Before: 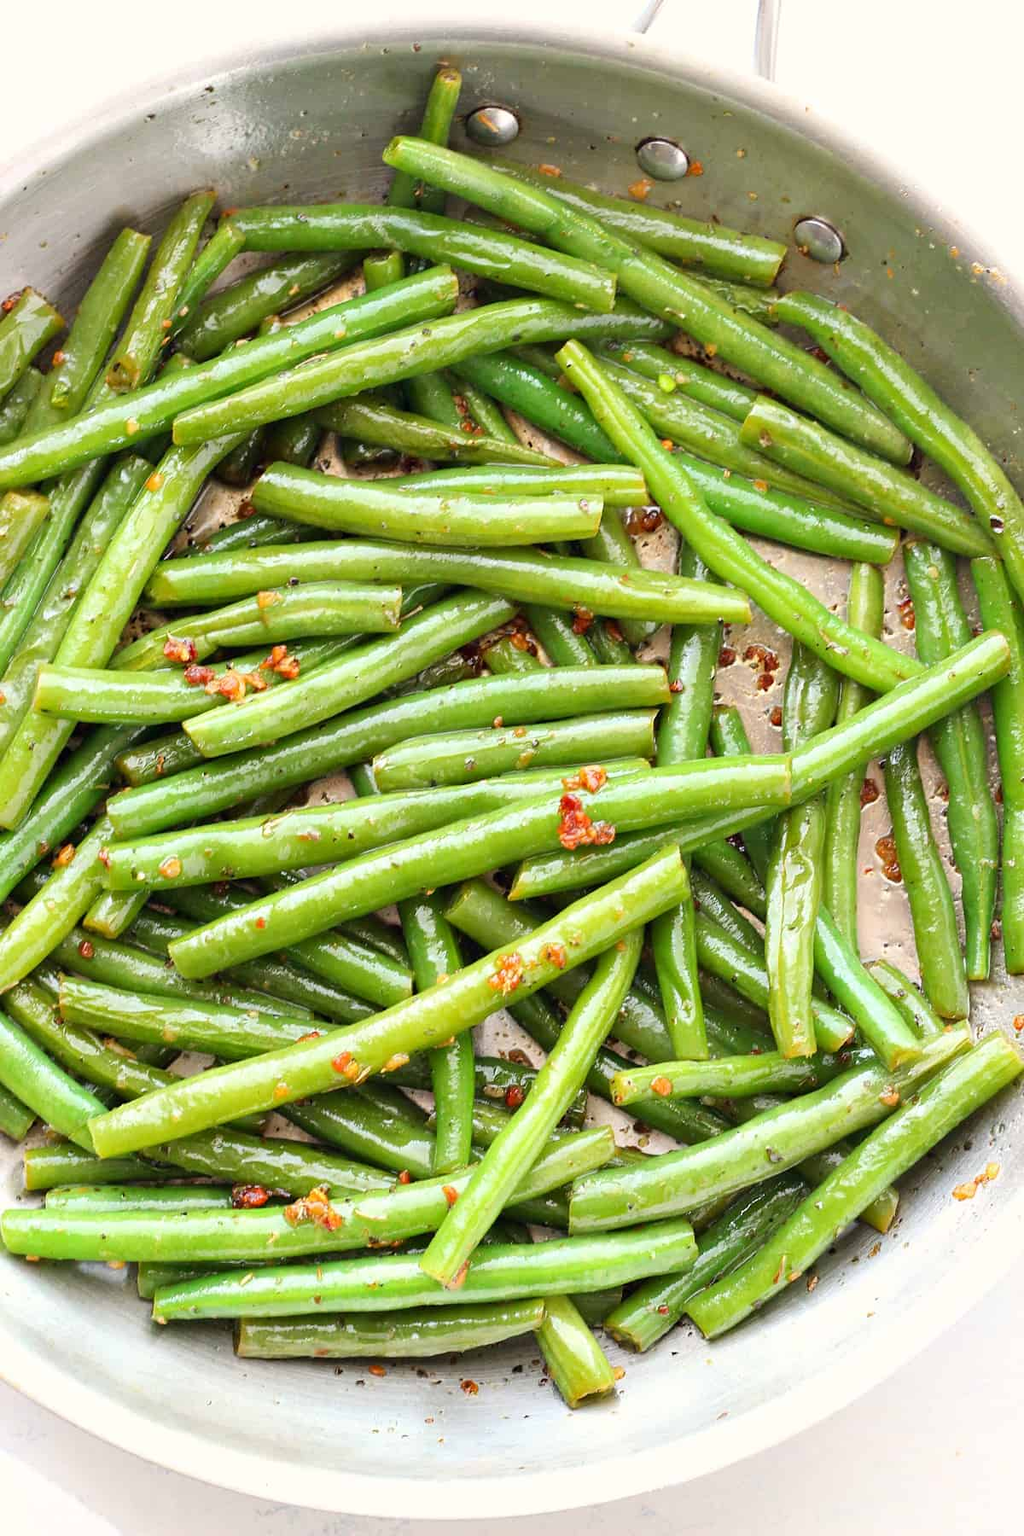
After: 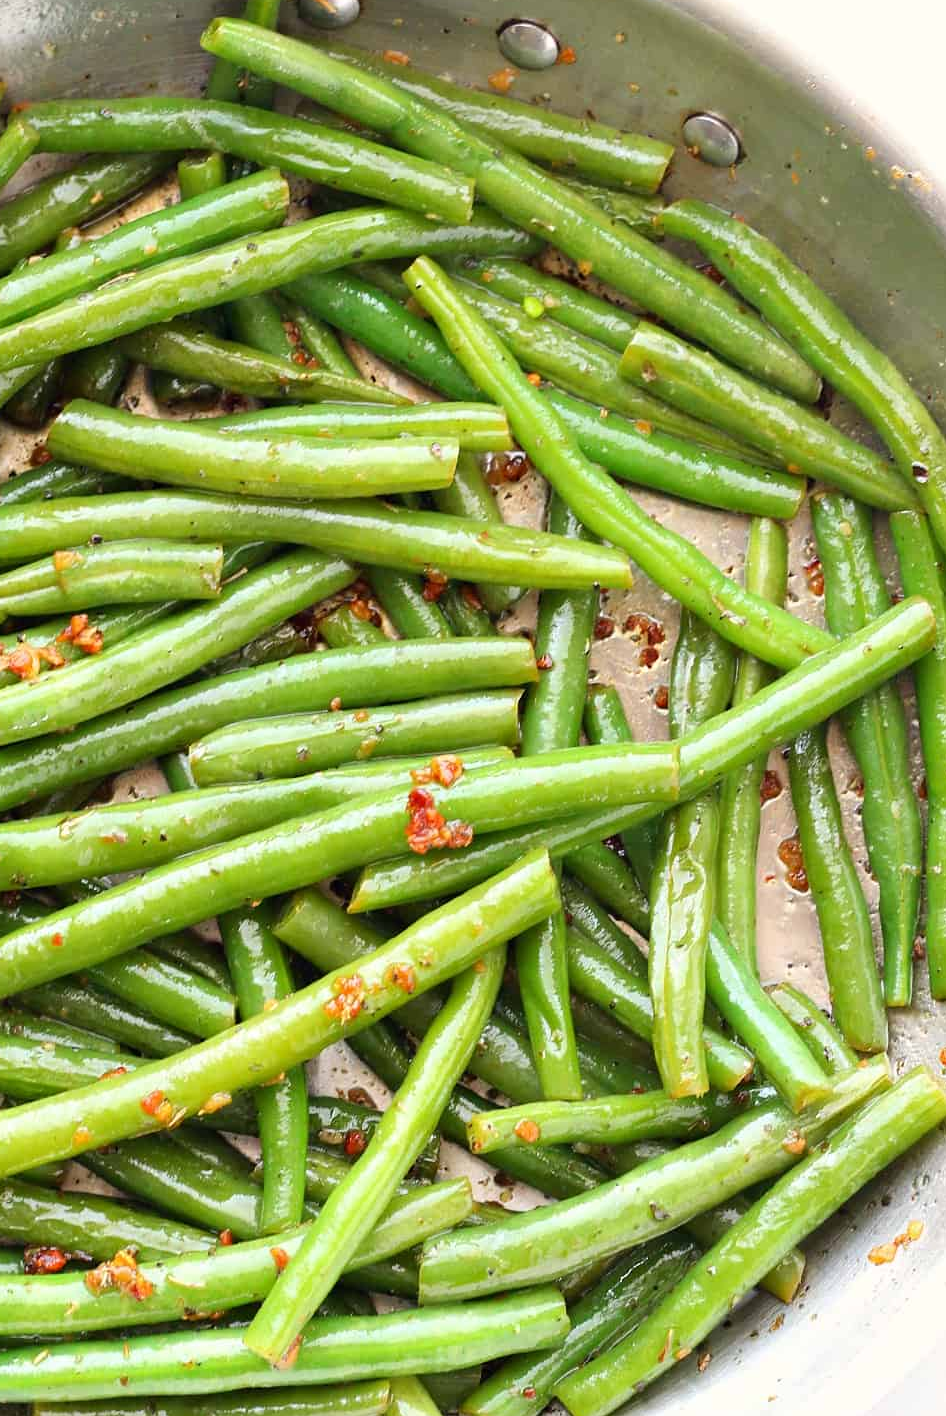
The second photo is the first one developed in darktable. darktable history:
crop and rotate: left 20.74%, top 7.912%, right 0.375%, bottom 13.378%
